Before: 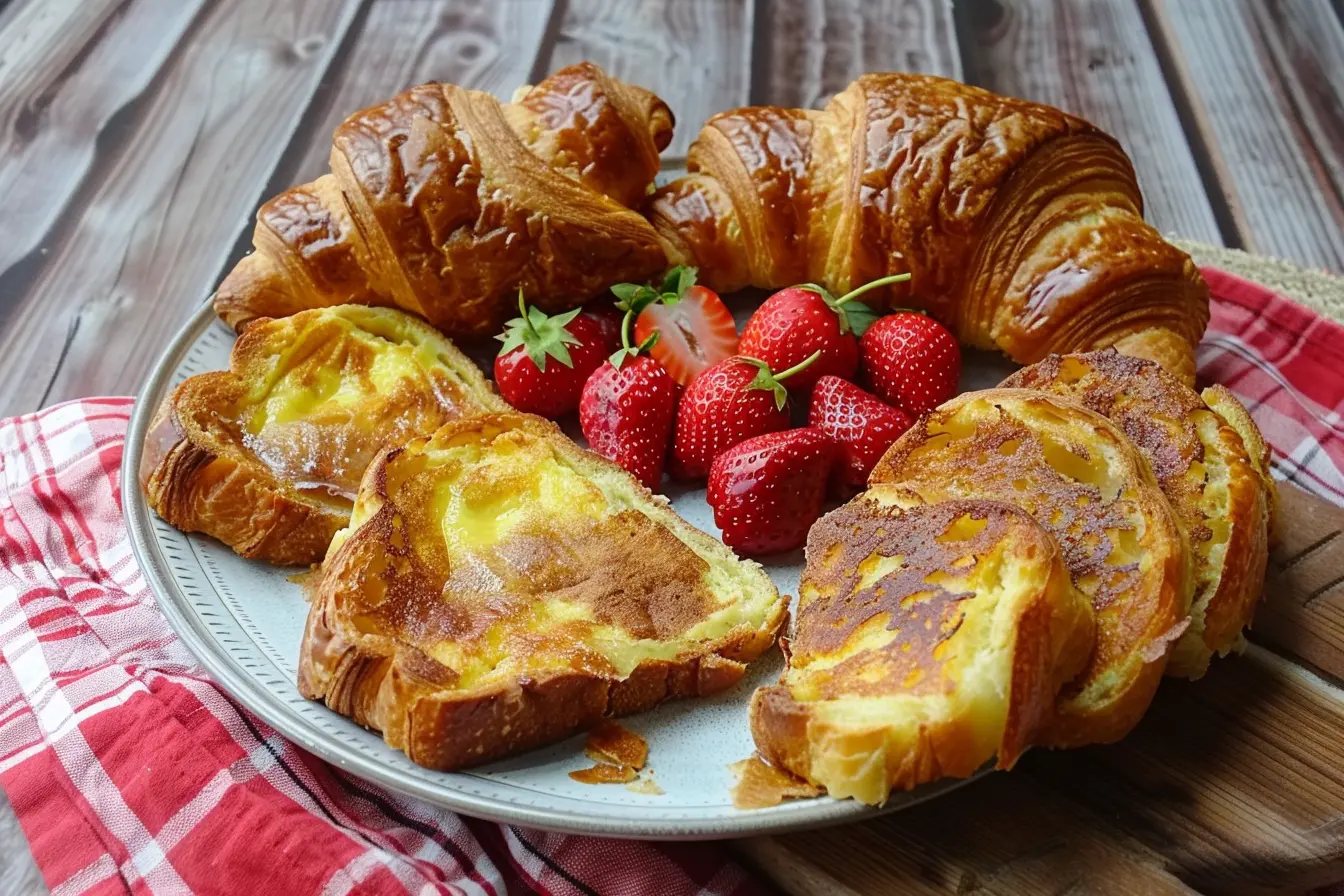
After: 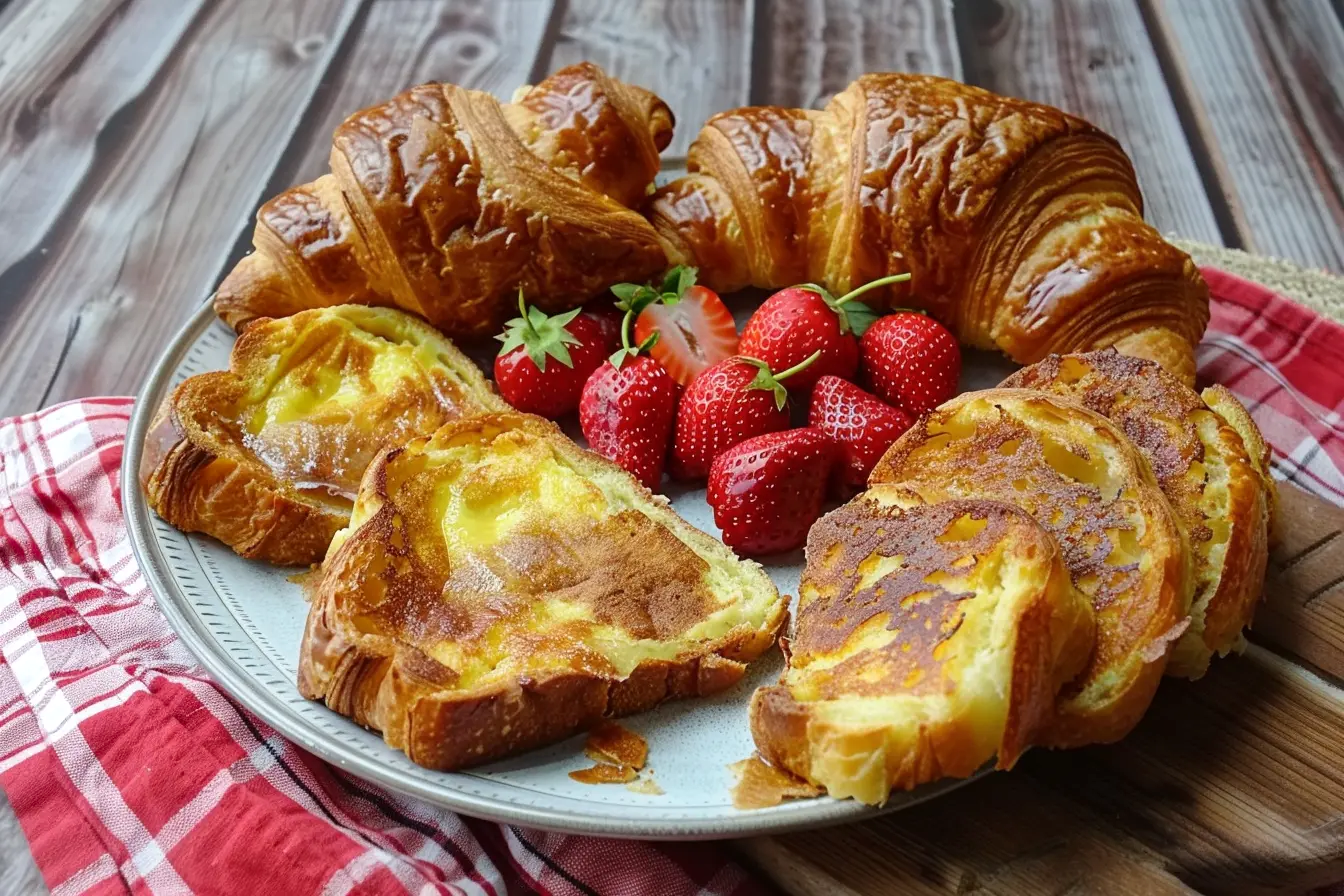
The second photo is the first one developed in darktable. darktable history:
shadows and highlights: shadows 12.64, white point adjustment 1.14, shadows color adjustment 97.67%, soften with gaussian
local contrast: mode bilateral grid, contrast 10, coarseness 25, detail 115%, midtone range 0.2
